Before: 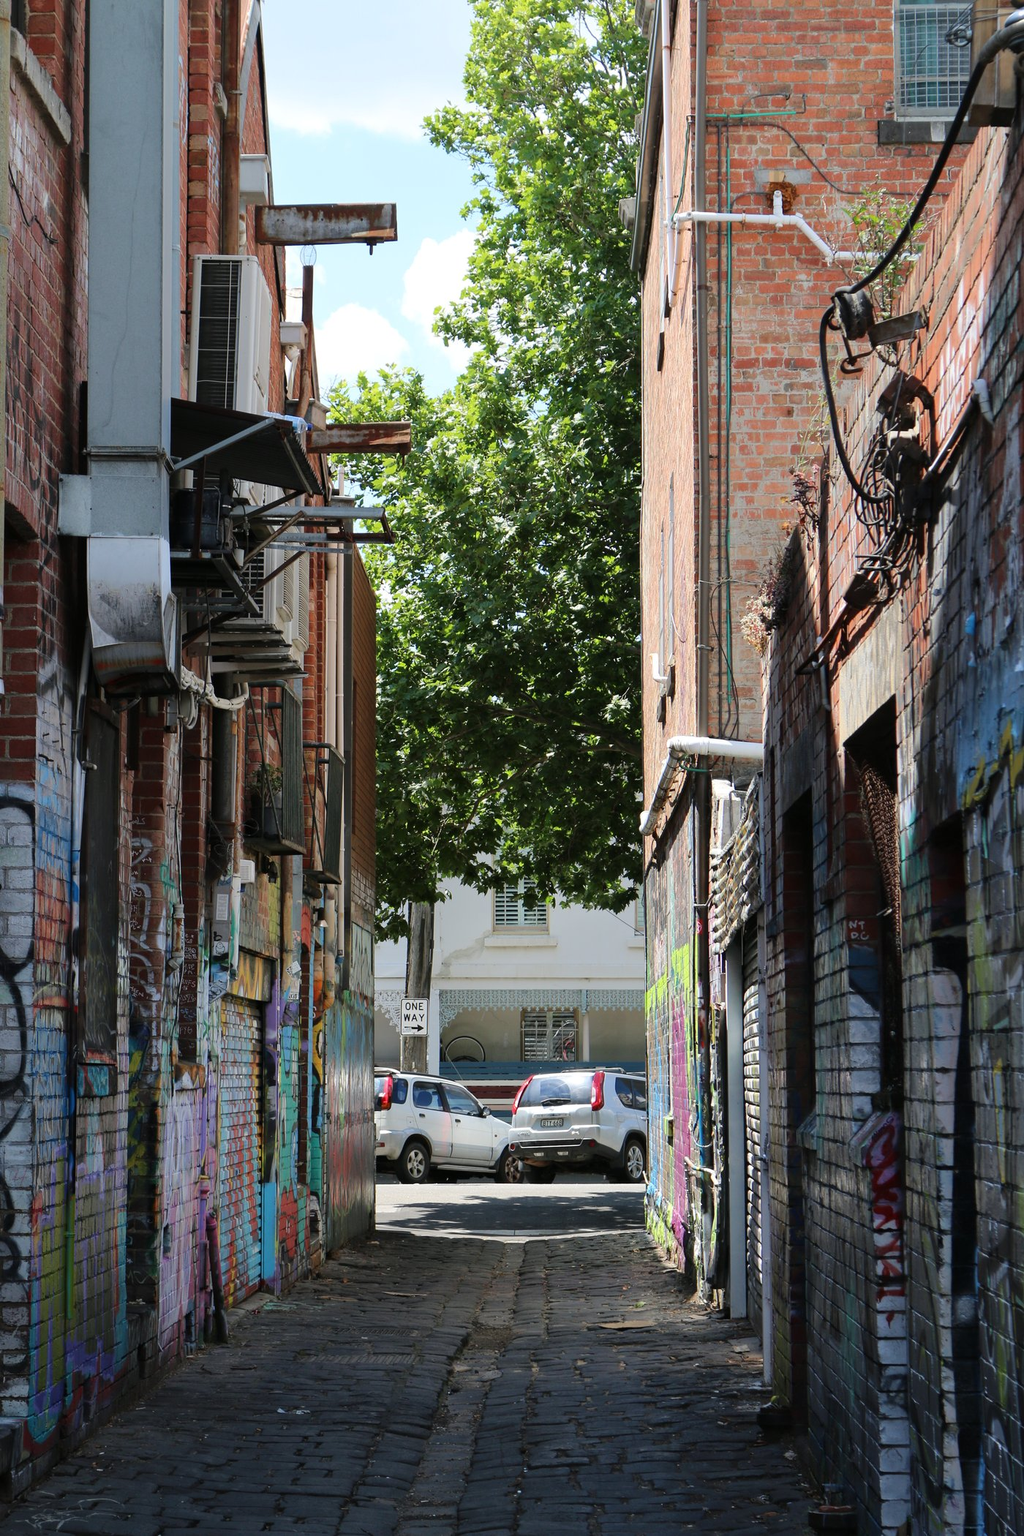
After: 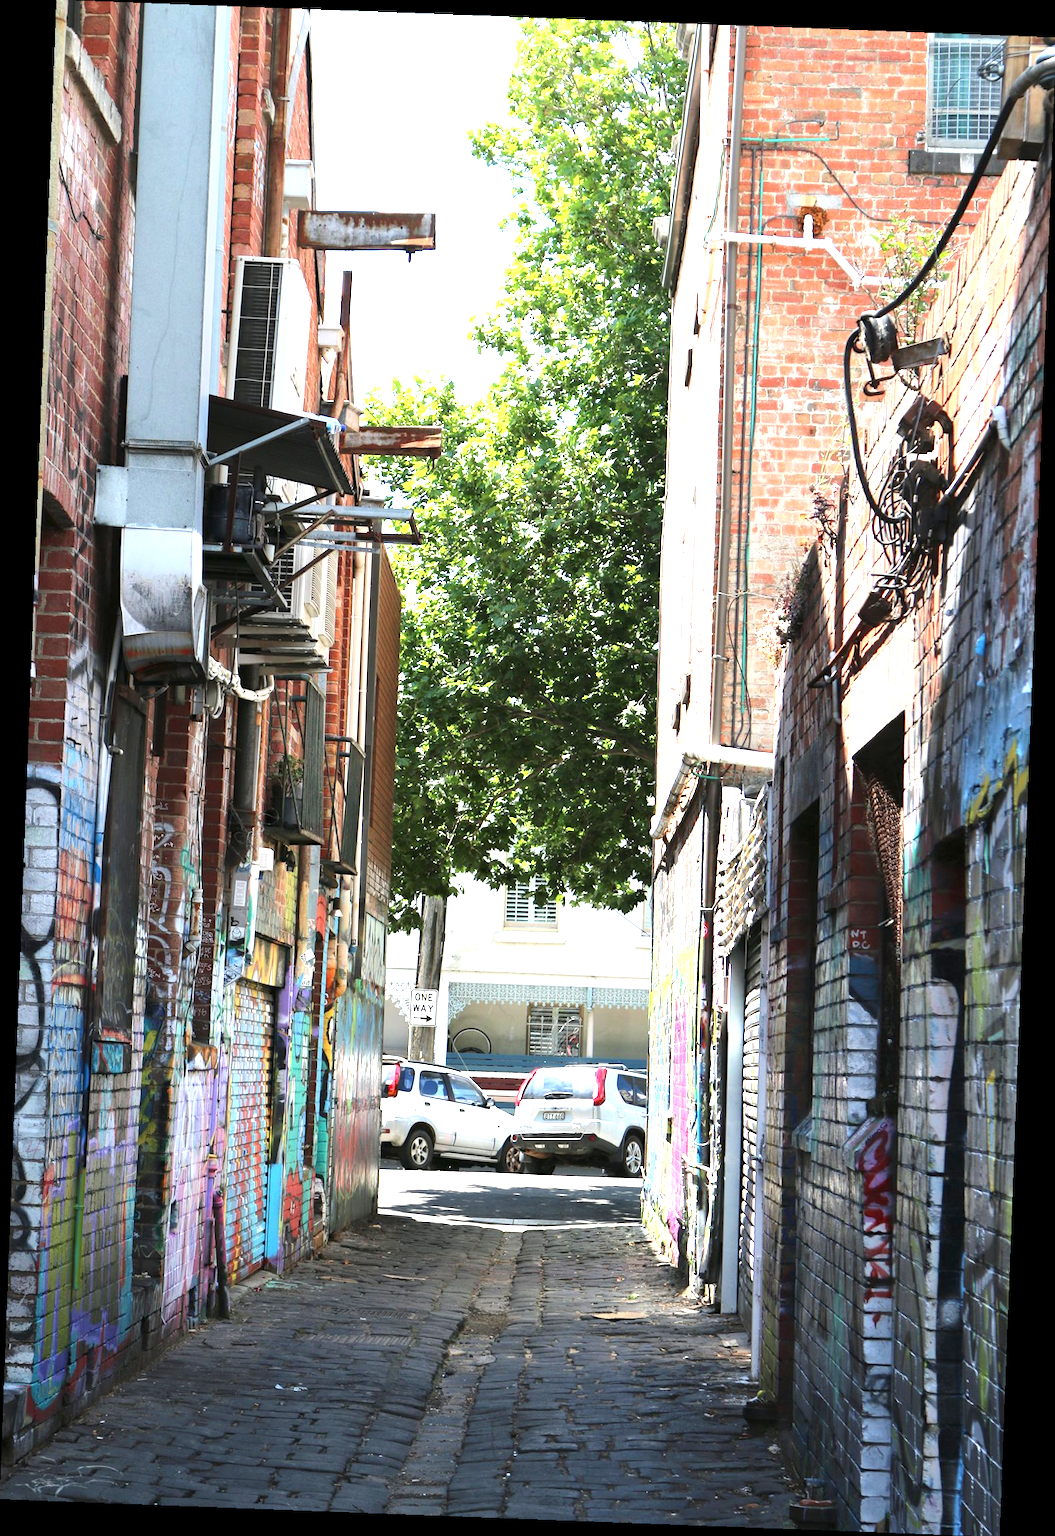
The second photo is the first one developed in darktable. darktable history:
rotate and perspective: rotation 2.17°, automatic cropping off
exposure: exposure 1.5 EV, compensate highlight preservation false
tone equalizer: on, module defaults
